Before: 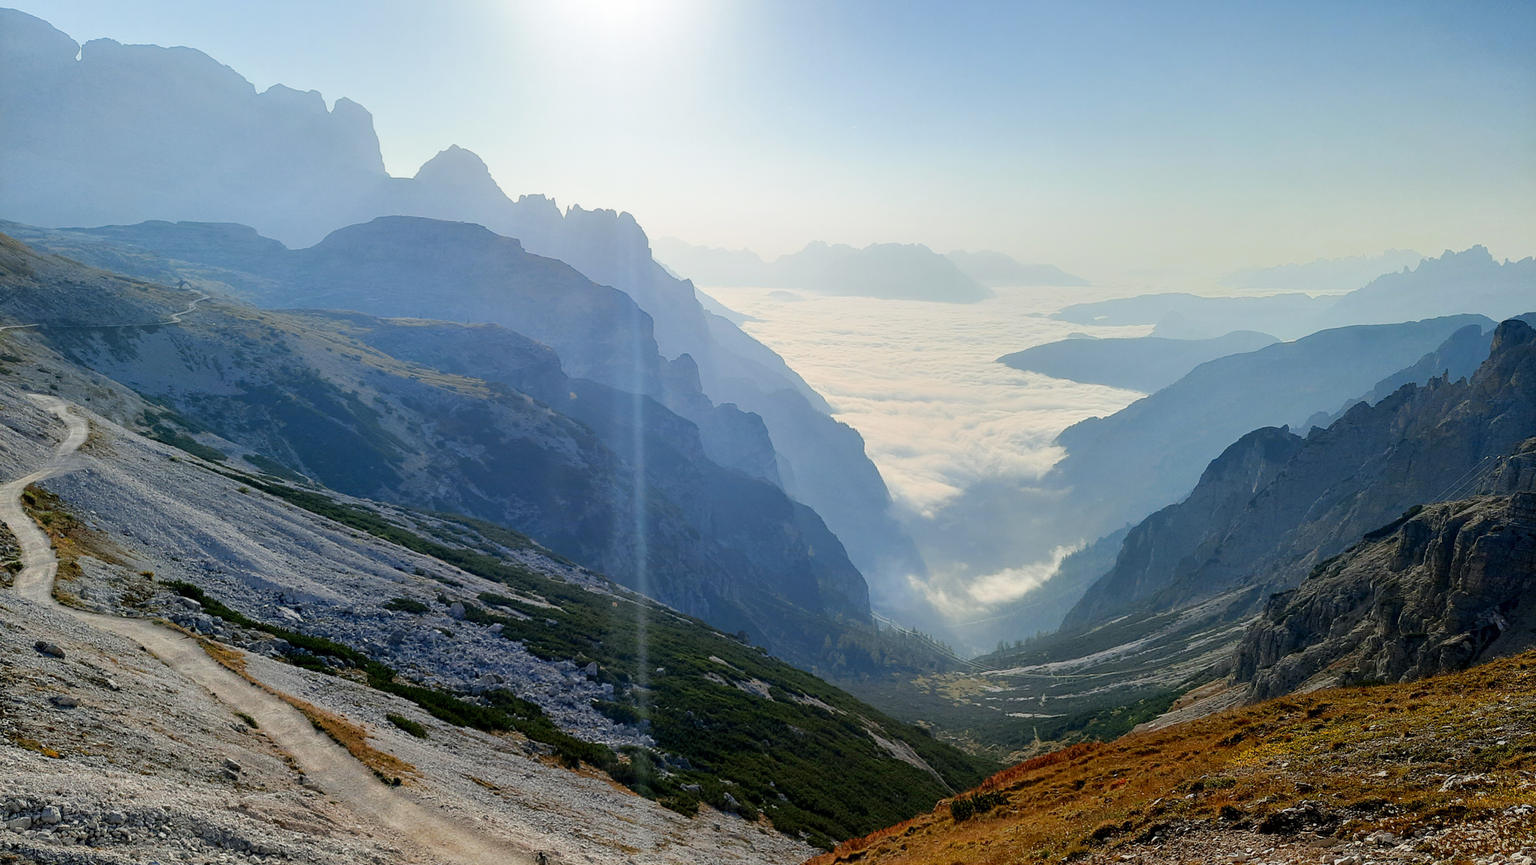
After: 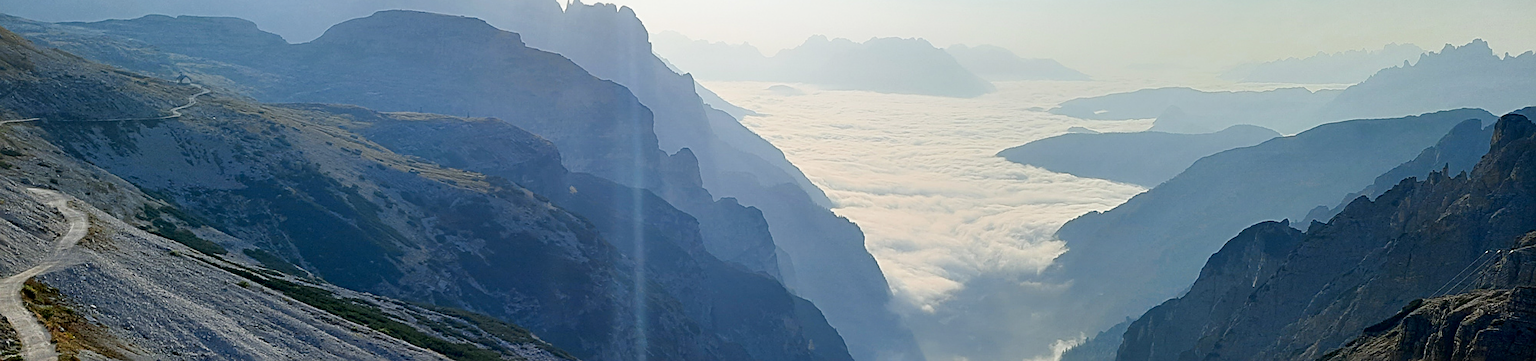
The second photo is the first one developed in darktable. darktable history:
contrast brightness saturation: brightness -0.09
crop and rotate: top 23.84%, bottom 34.294%
sharpen: radius 2.767
shadows and highlights: shadows 0, highlights 40
exposure: compensate highlight preservation false
